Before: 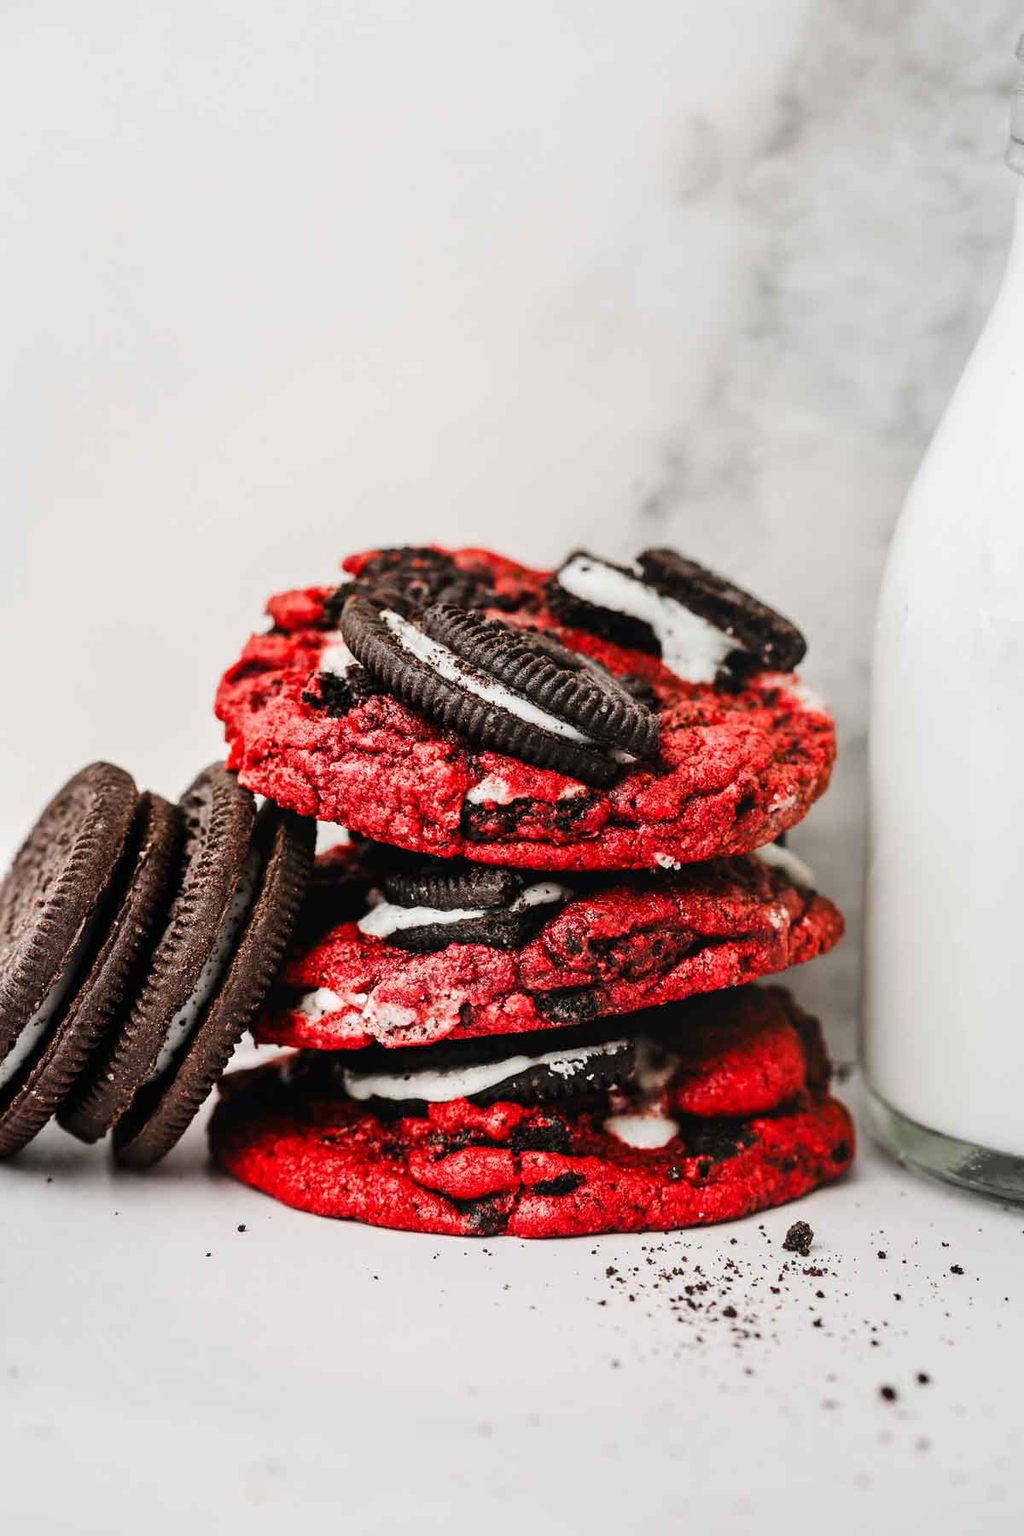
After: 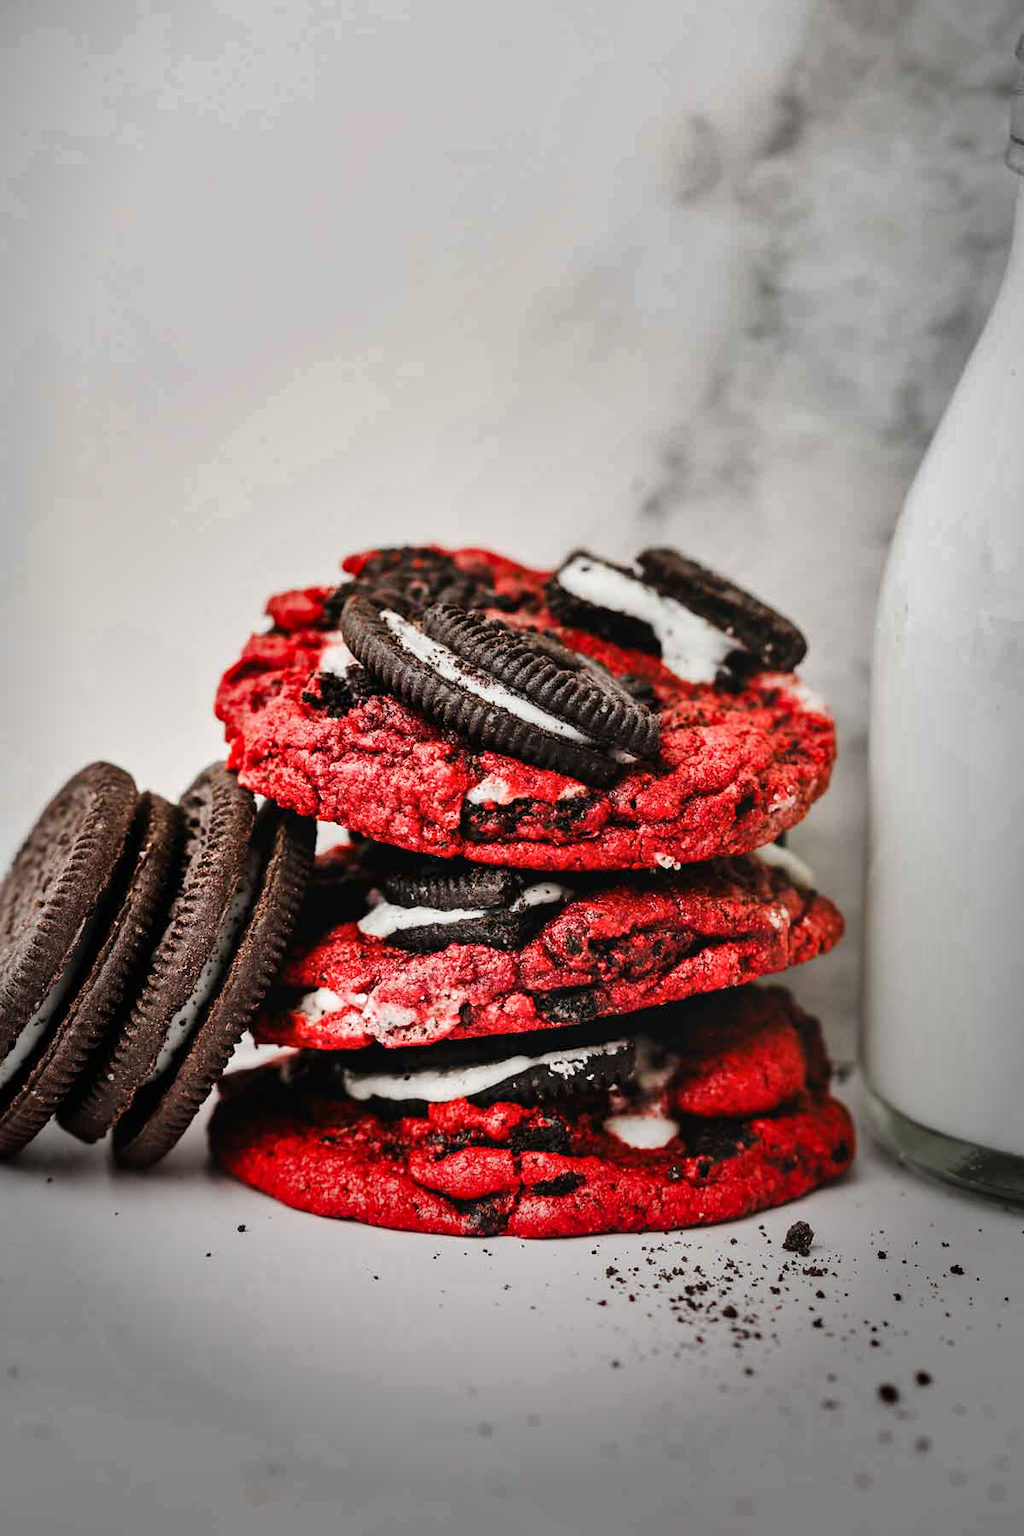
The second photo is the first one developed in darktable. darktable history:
vignetting: brightness -0.571, saturation -0.002, center (-0.053, -0.355), automatic ratio true, unbound false
shadows and highlights: radius 117.86, shadows 42.27, highlights -62.09, soften with gaussian
